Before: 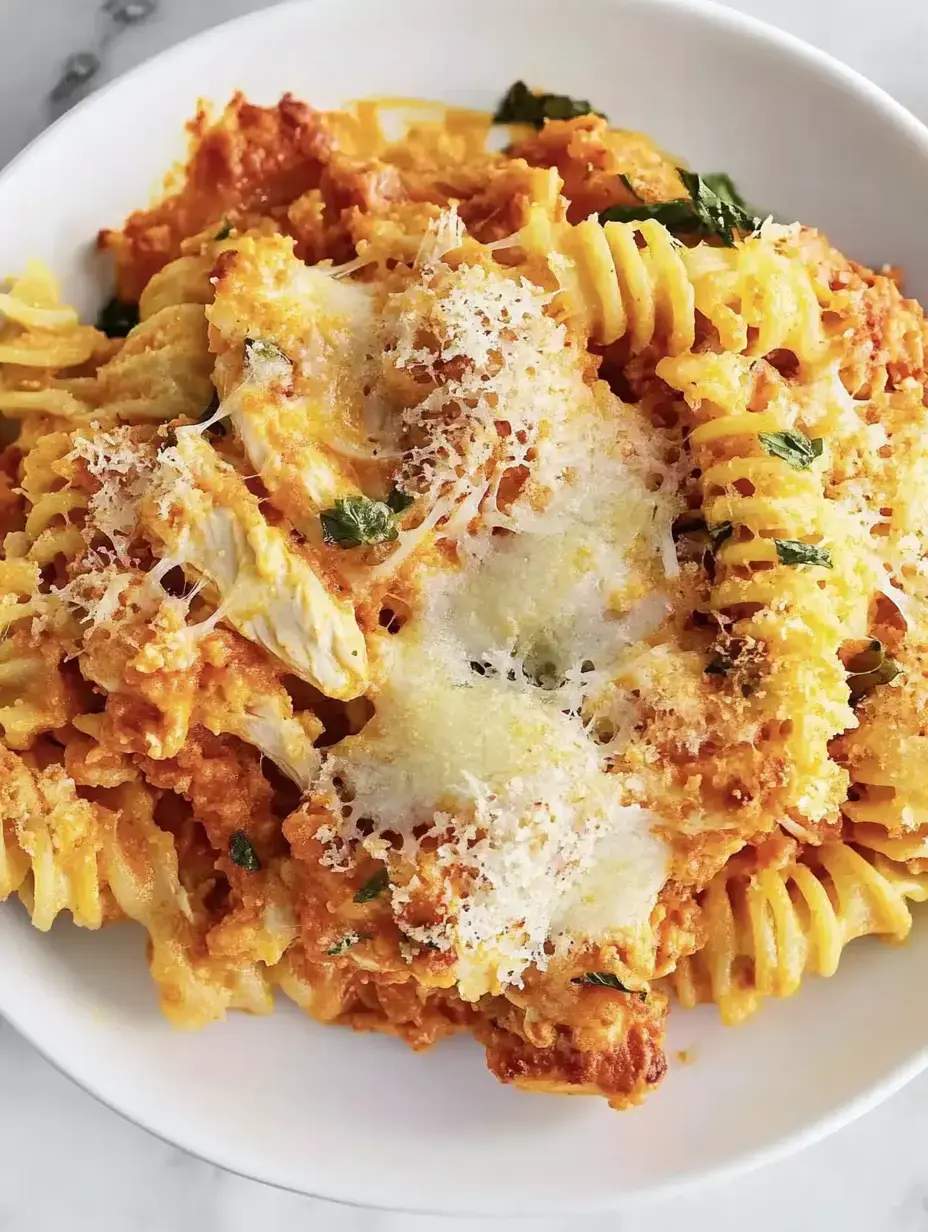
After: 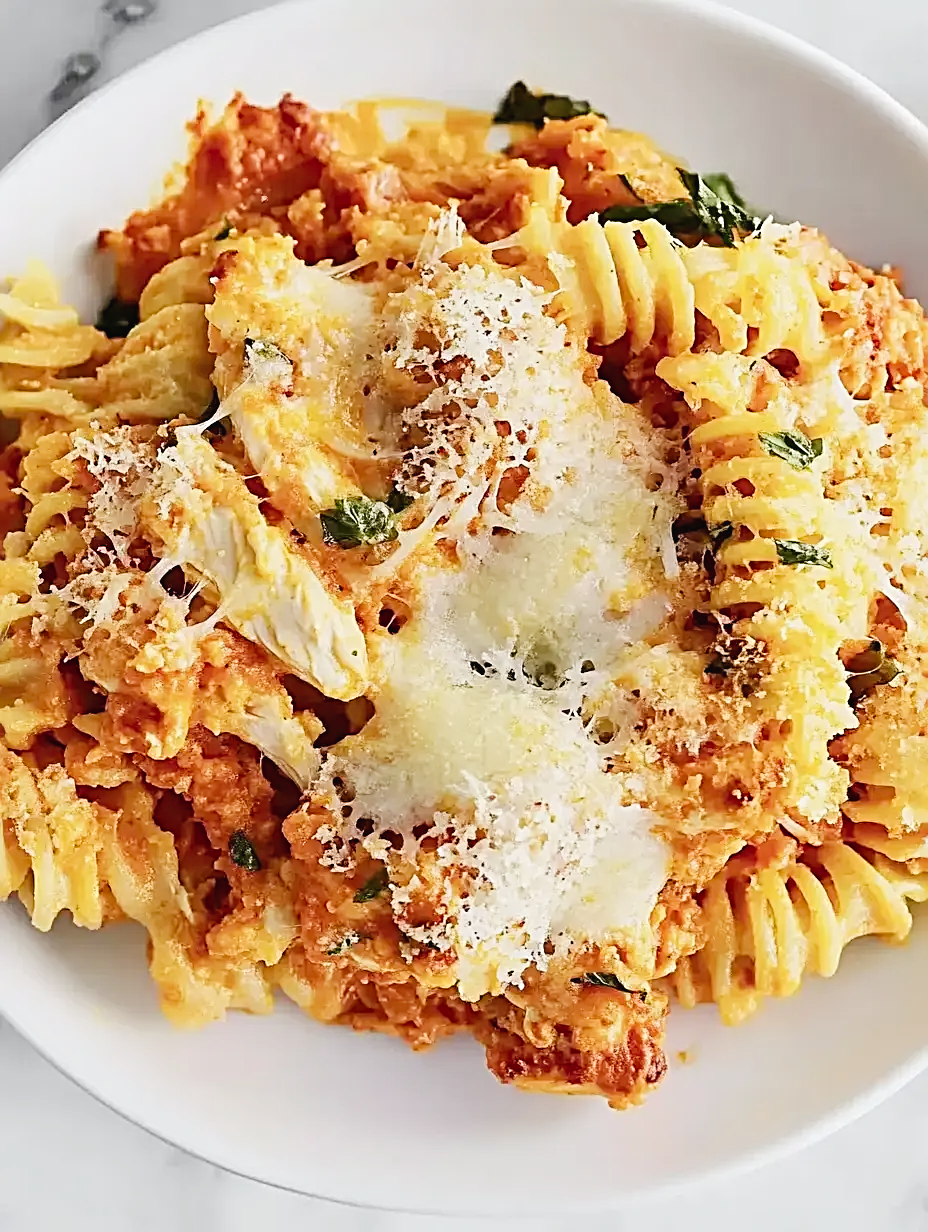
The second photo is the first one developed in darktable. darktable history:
sharpen: radius 2.975, amount 0.772
tone curve: curves: ch0 [(0, 0.021) (0.049, 0.044) (0.152, 0.14) (0.328, 0.357) (0.473, 0.529) (0.641, 0.705) (0.868, 0.887) (1, 0.969)]; ch1 [(0, 0) (0.322, 0.328) (0.43, 0.425) (0.474, 0.466) (0.502, 0.503) (0.522, 0.526) (0.564, 0.591) (0.602, 0.632) (0.677, 0.701) (0.859, 0.885) (1, 1)]; ch2 [(0, 0) (0.33, 0.301) (0.447, 0.44) (0.502, 0.505) (0.535, 0.554) (0.565, 0.598) (0.618, 0.629) (1, 1)], preserve colors none
